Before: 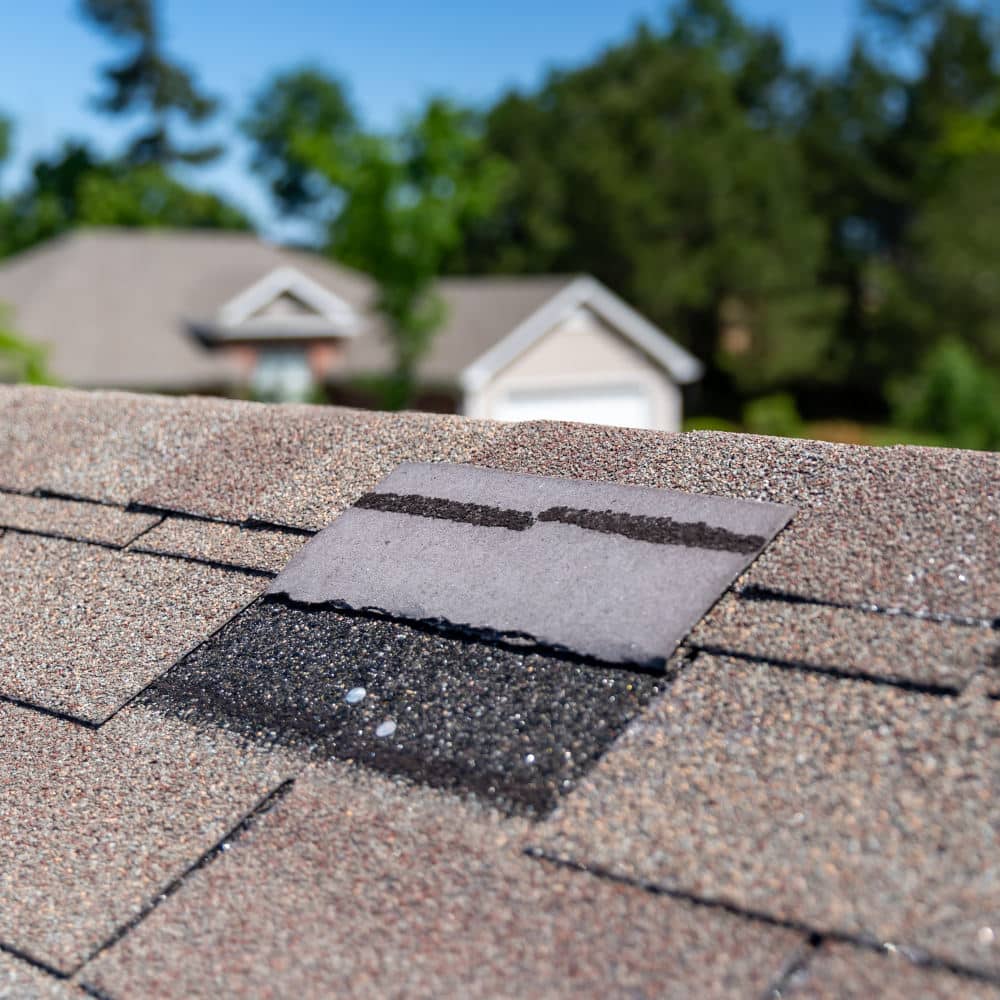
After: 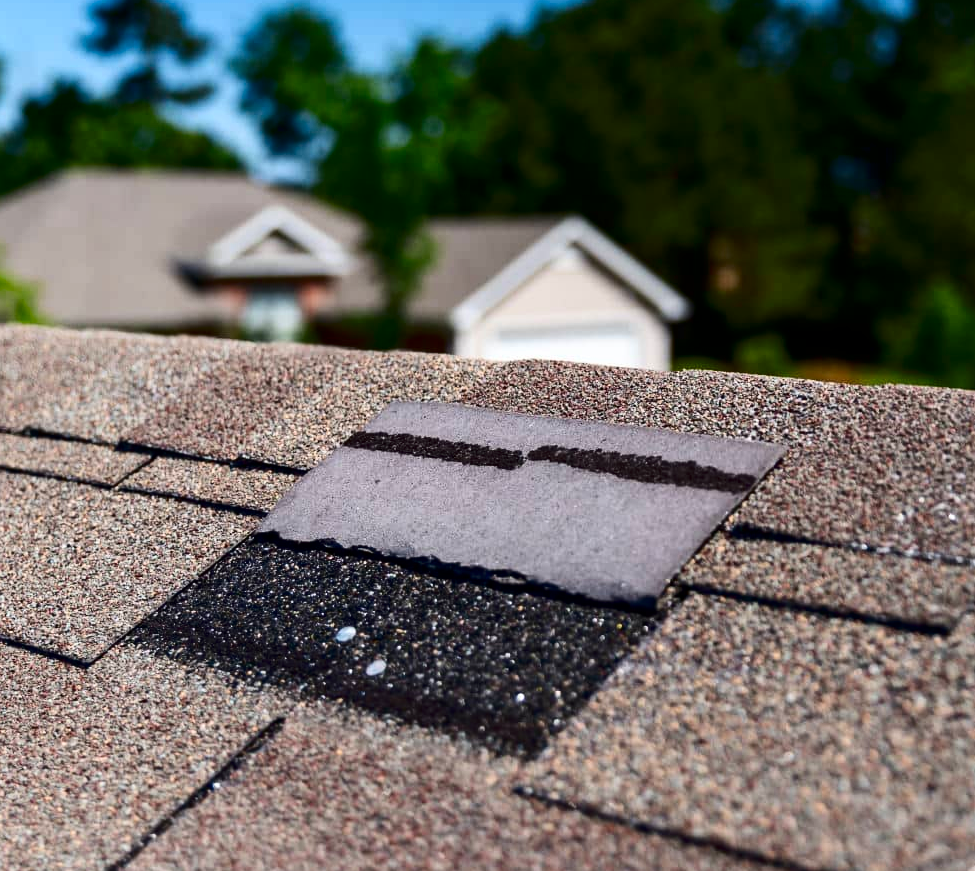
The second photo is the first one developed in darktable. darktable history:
contrast brightness saturation: contrast 0.224, brightness -0.191, saturation 0.24
crop: left 1.08%, top 6.191%, right 1.329%, bottom 6.707%
